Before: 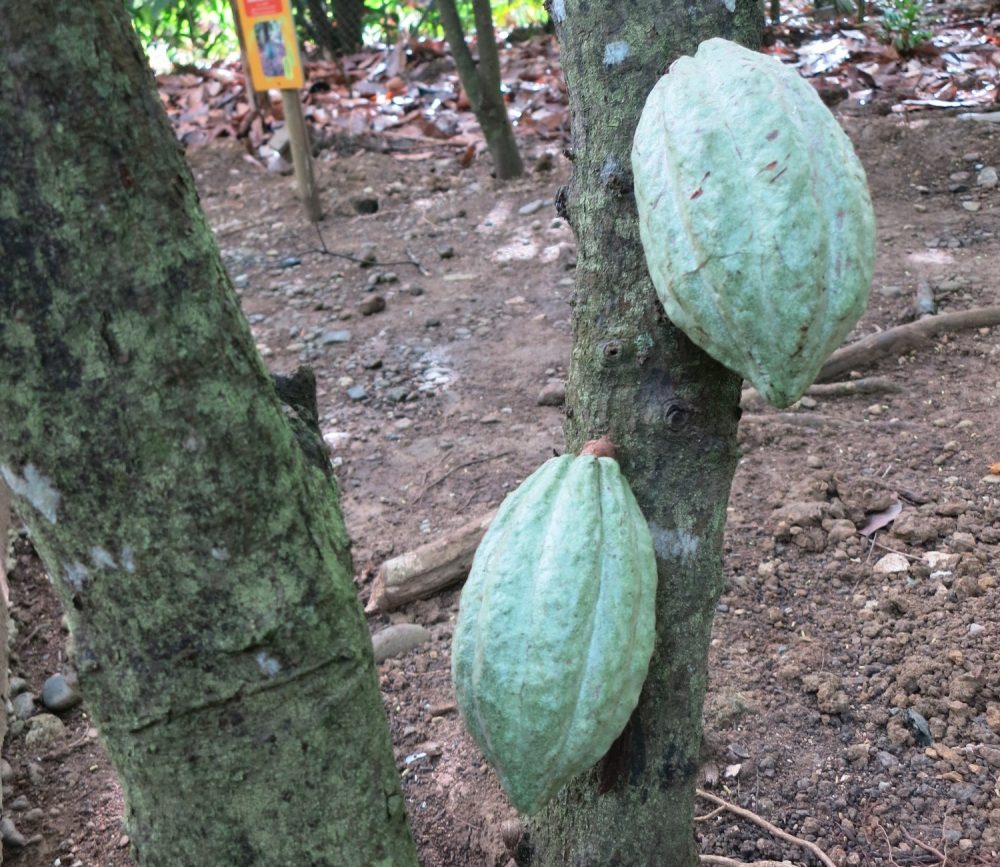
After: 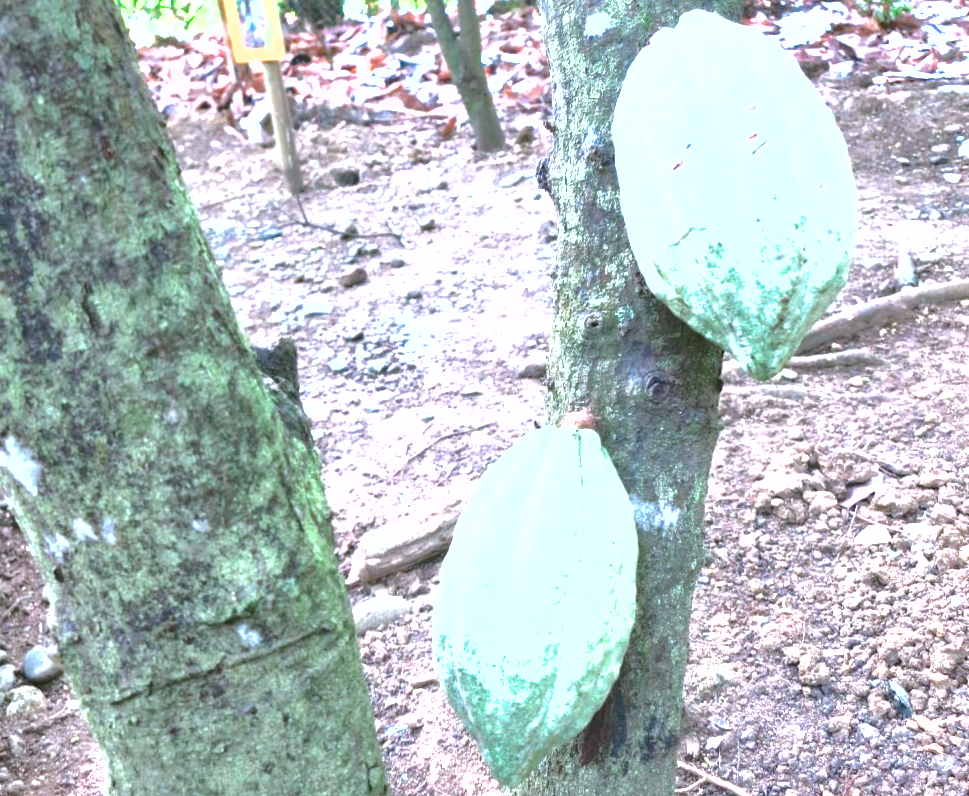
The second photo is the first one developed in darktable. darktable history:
shadows and highlights: on, module defaults
tone curve: curves: ch0 [(0, 0) (0.003, 0.01) (0.011, 0.015) (0.025, 0.023) (0.044, 0.037) (0.069, 0.055) (0.1, 0.08) (0.136, 0.114) (0.177, 0.155) (0.224, 0.201) (0.277, 0.254) (0.335, 0.319) (0.399, 0.387) (0.468, 0.459) (0.543, 0.544) (0.623, 0.634) (0.709, 0.731) (0.801, 0.827) (0.898, 0.921) (1, 1)], color space Lab, independent channels, preserve colors none
crop: left 1.964%, top 3.251%, right 1.122%, bottom 4.933%
base curve: curves: ch0 [(0, 0) (0.235, 0.266) (0.503, 0.496) (0.786, 0.72) (1, 1)]
white balance: red 0.954, blue 1.079
exposure: exposure 2 EV, compensate exposure bias true, compensate highlight preservation false
